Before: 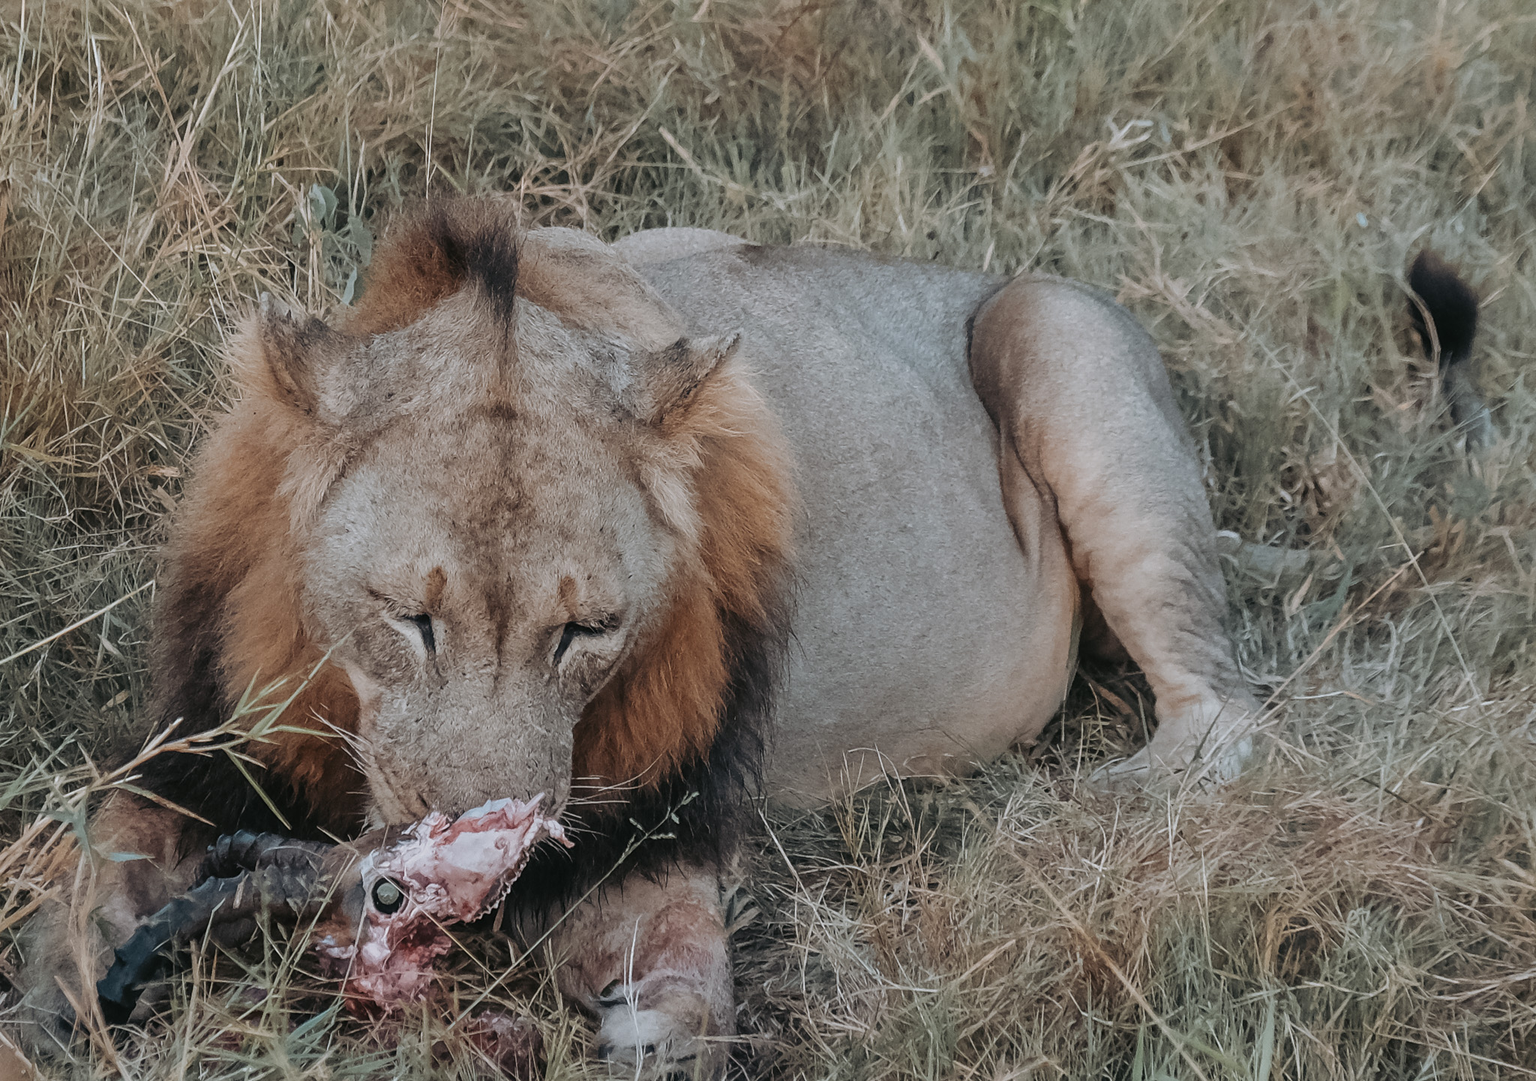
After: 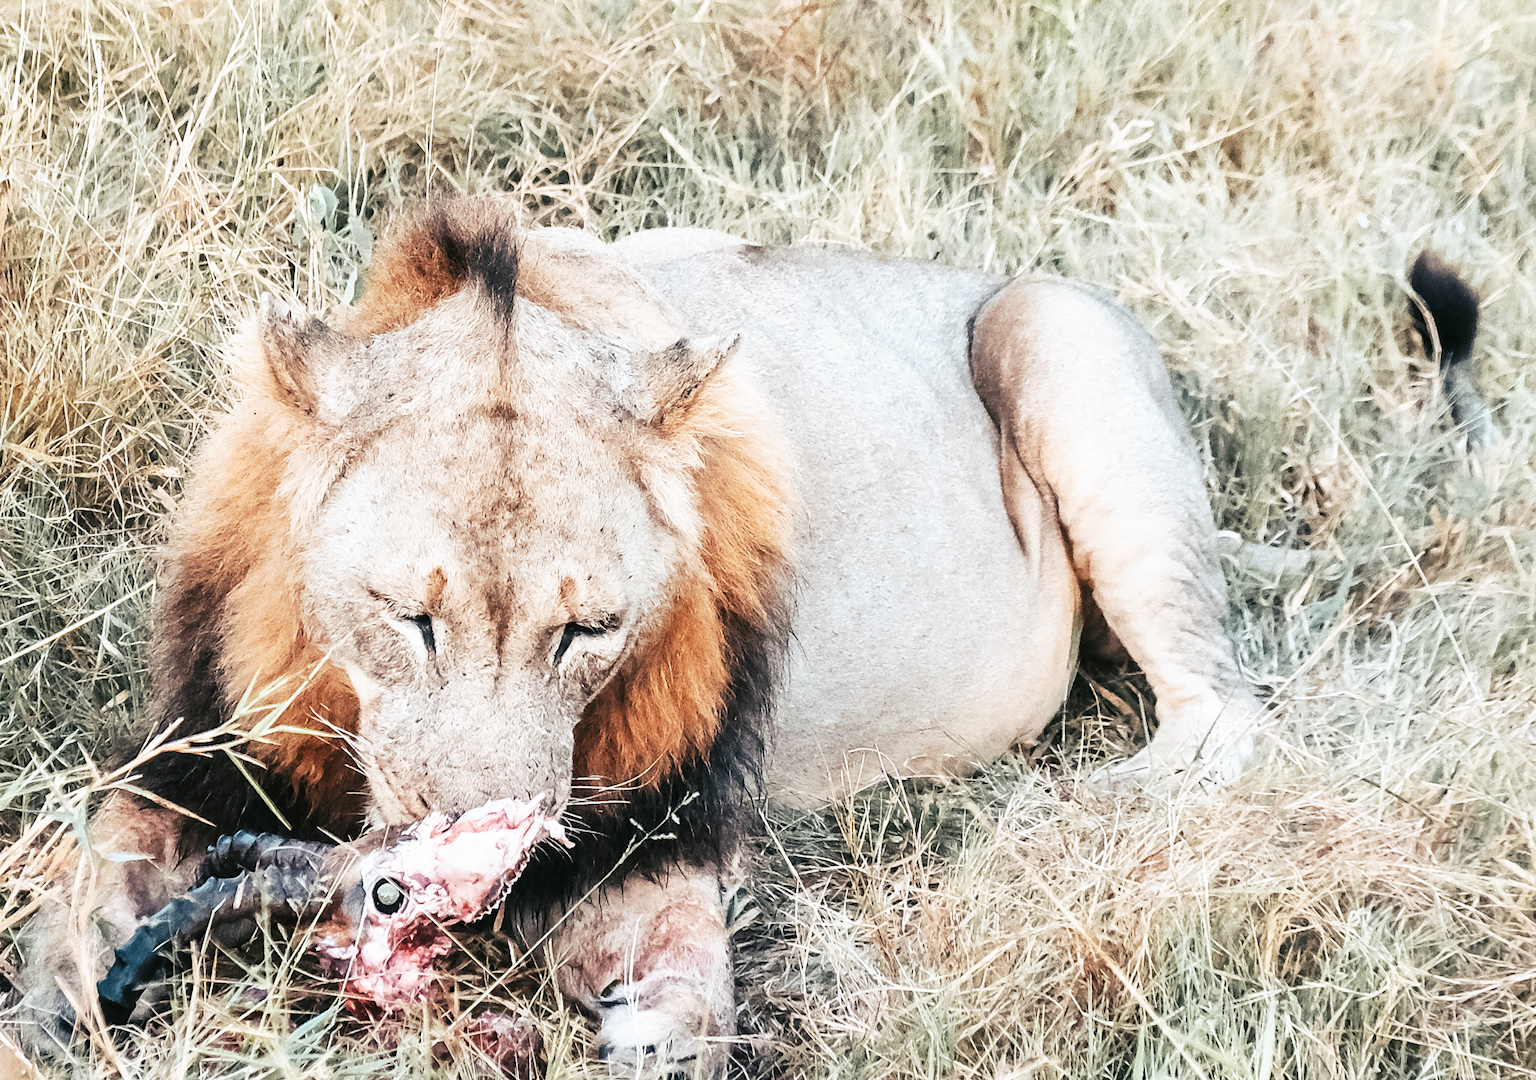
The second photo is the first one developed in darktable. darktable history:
exposure: exposure 0.564 EV, compensate highlight preservation false
base curve: curves: ch0 [(0, 0) (0.007, 0.004) (0.027, 0.03) (0.046, 0.07) (0.207, 0.54) (0.442, 0.872) (0.673, 0.972) (1, 1)], preserve colors none
